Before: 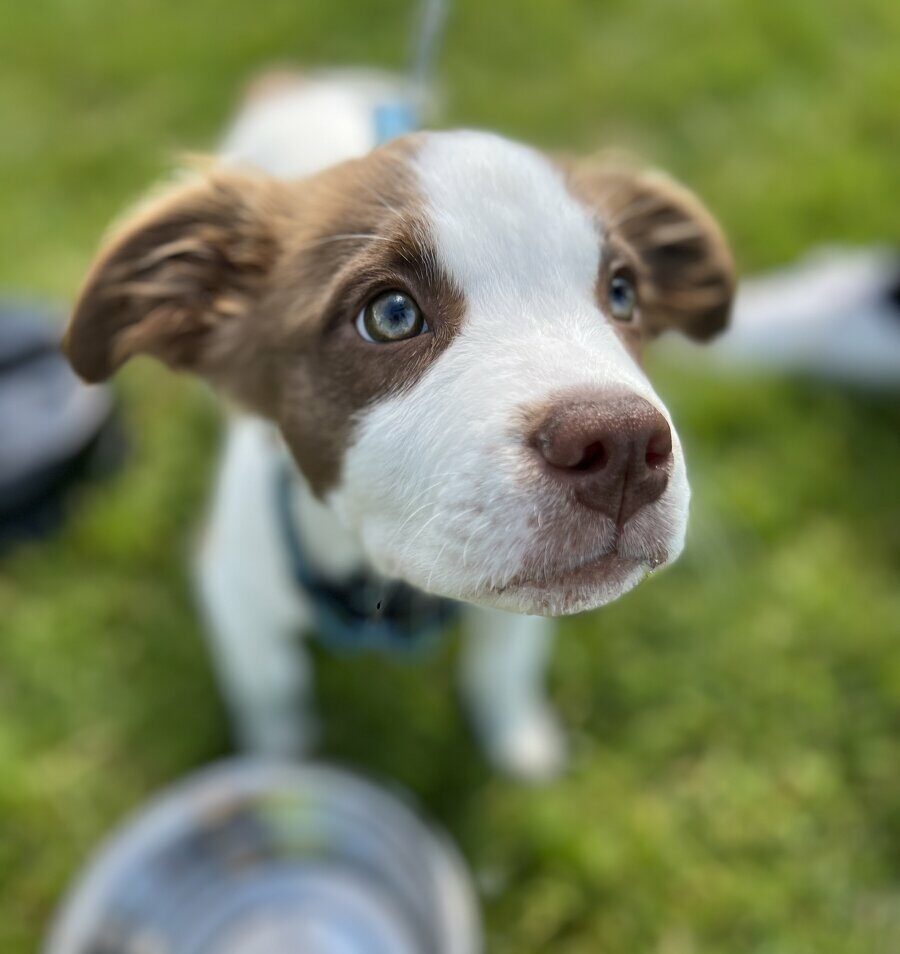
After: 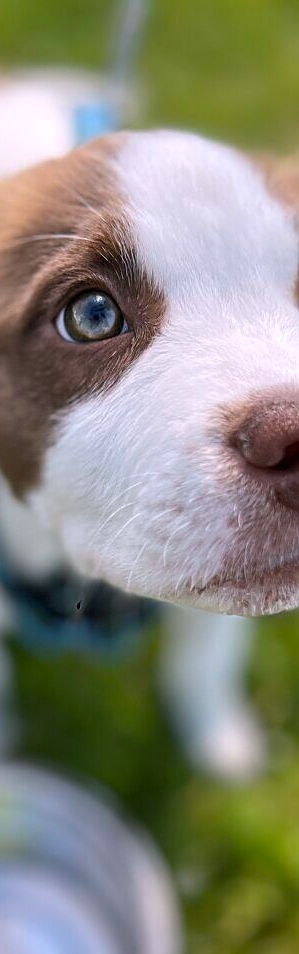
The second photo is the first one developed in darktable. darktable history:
white balance: red 1.05, blue 1.072
crop: left 33.36%, right 33.36%
sharpen: on, module defaults
